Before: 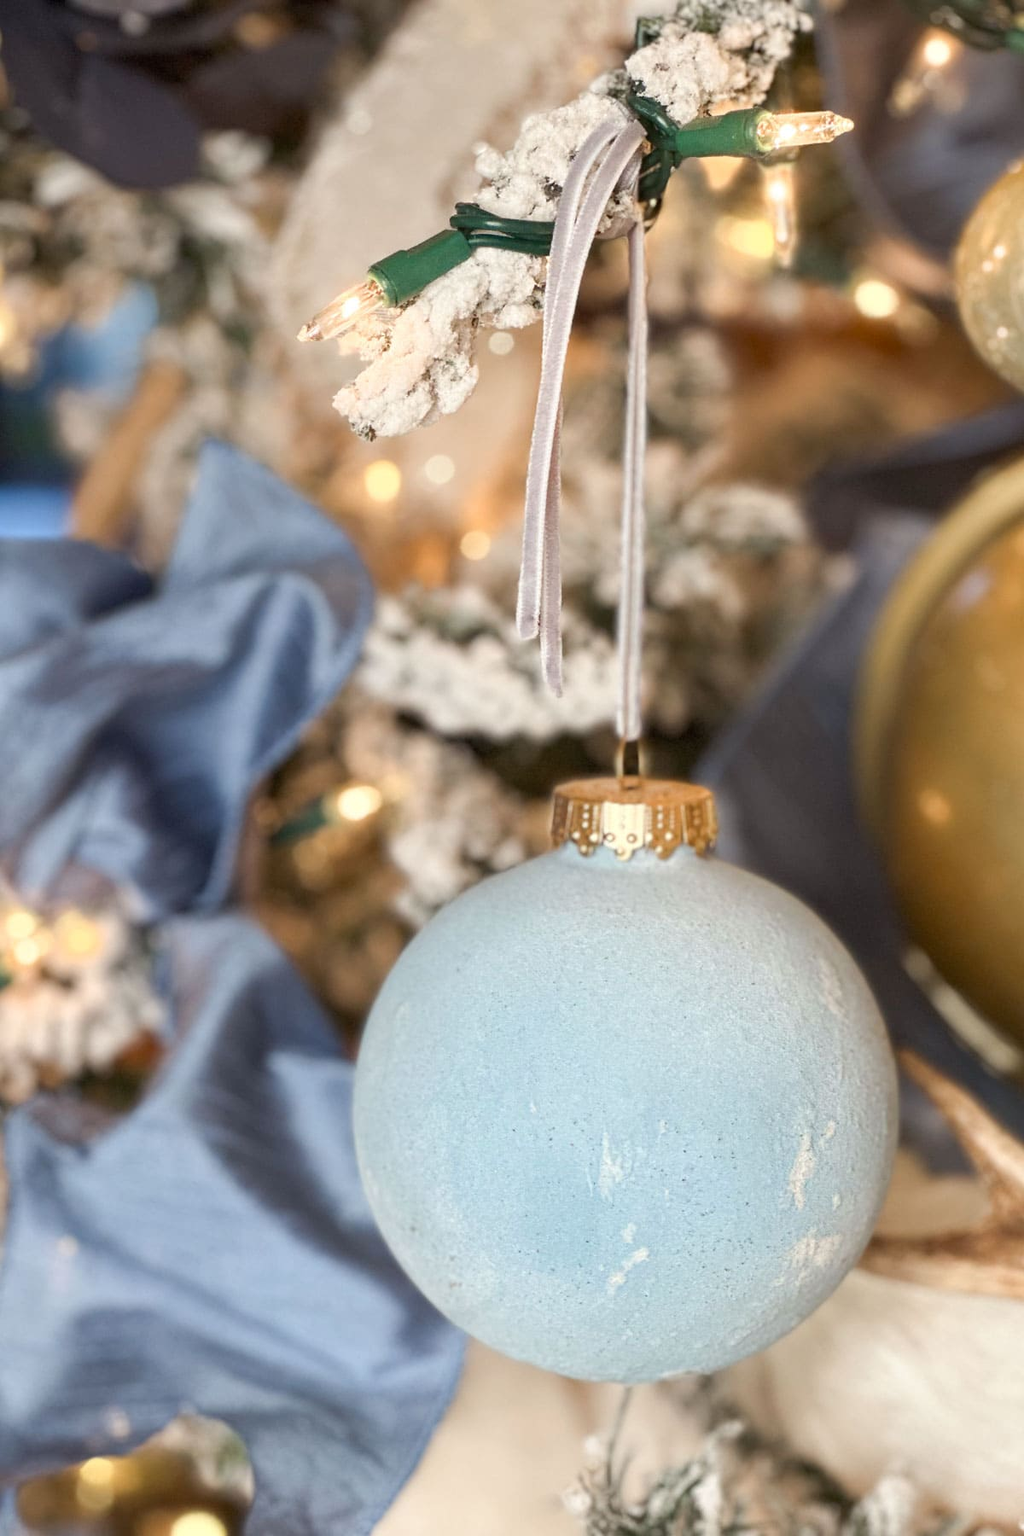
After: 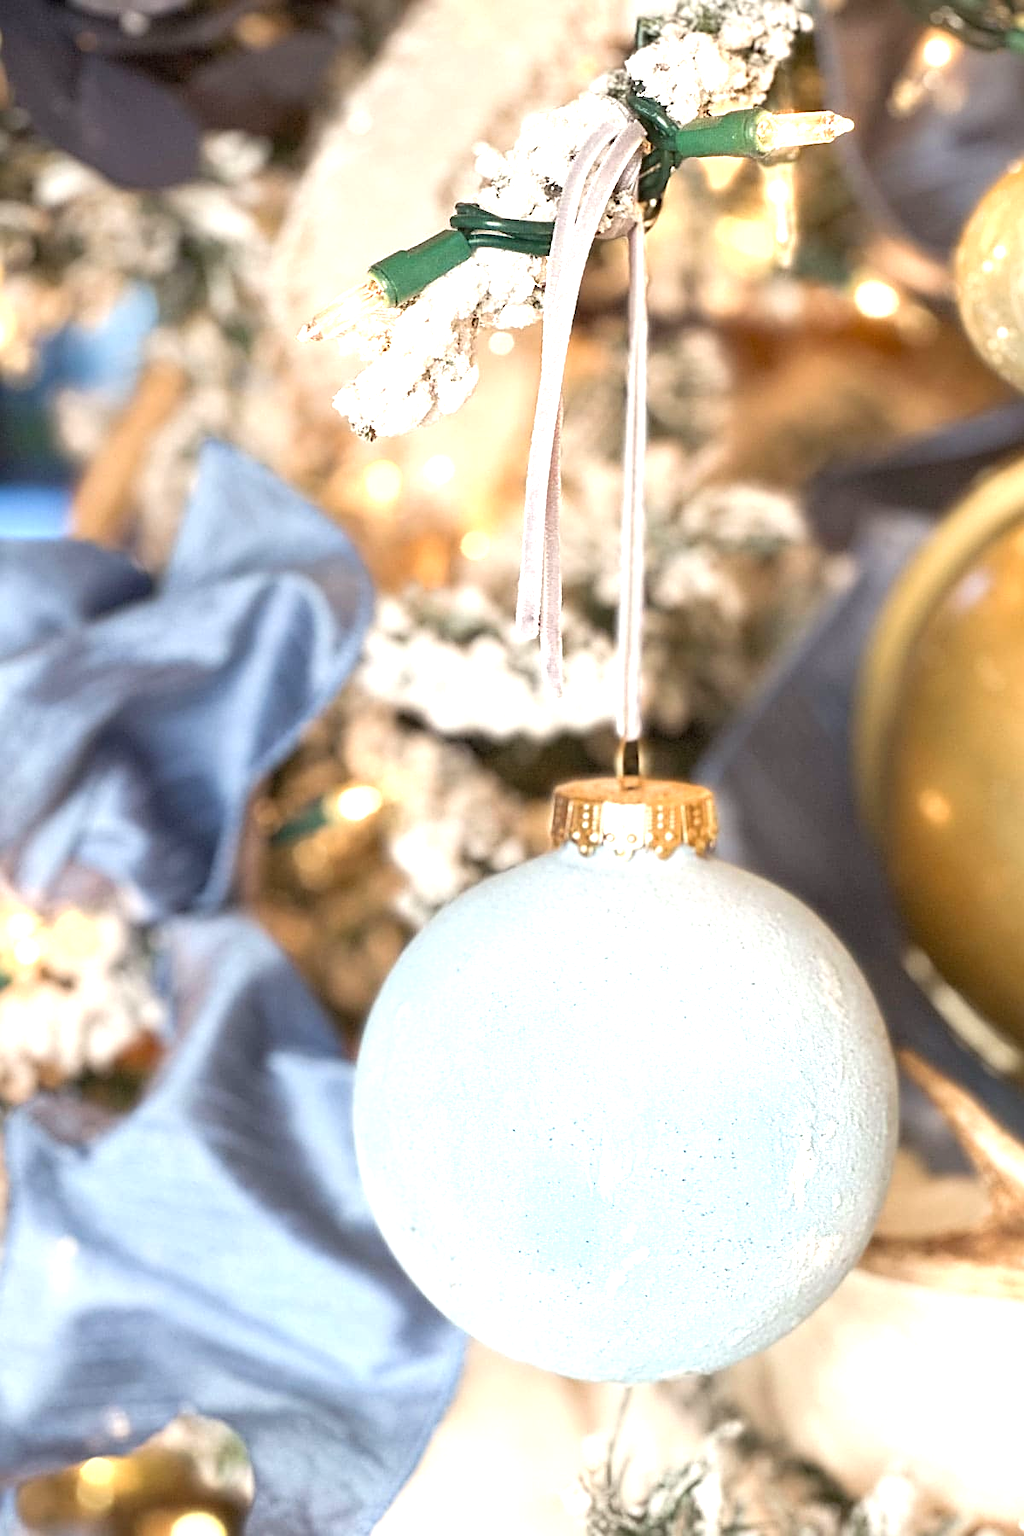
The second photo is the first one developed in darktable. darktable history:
exposure: black level correction -0.001, exposure 0.902 EV, compensate highlight preservation false
sharpen: on, module defaults
